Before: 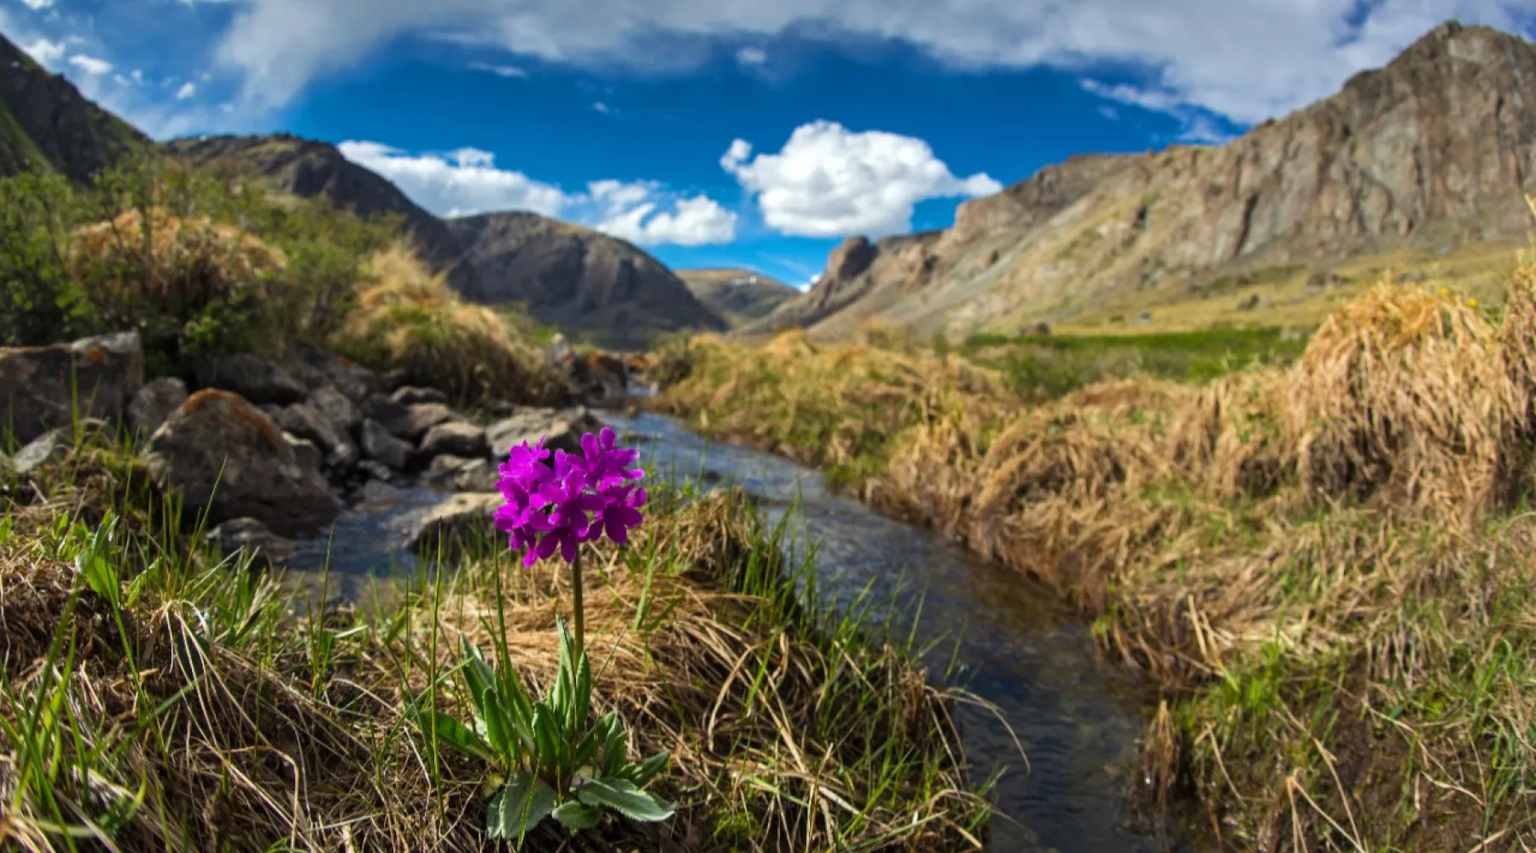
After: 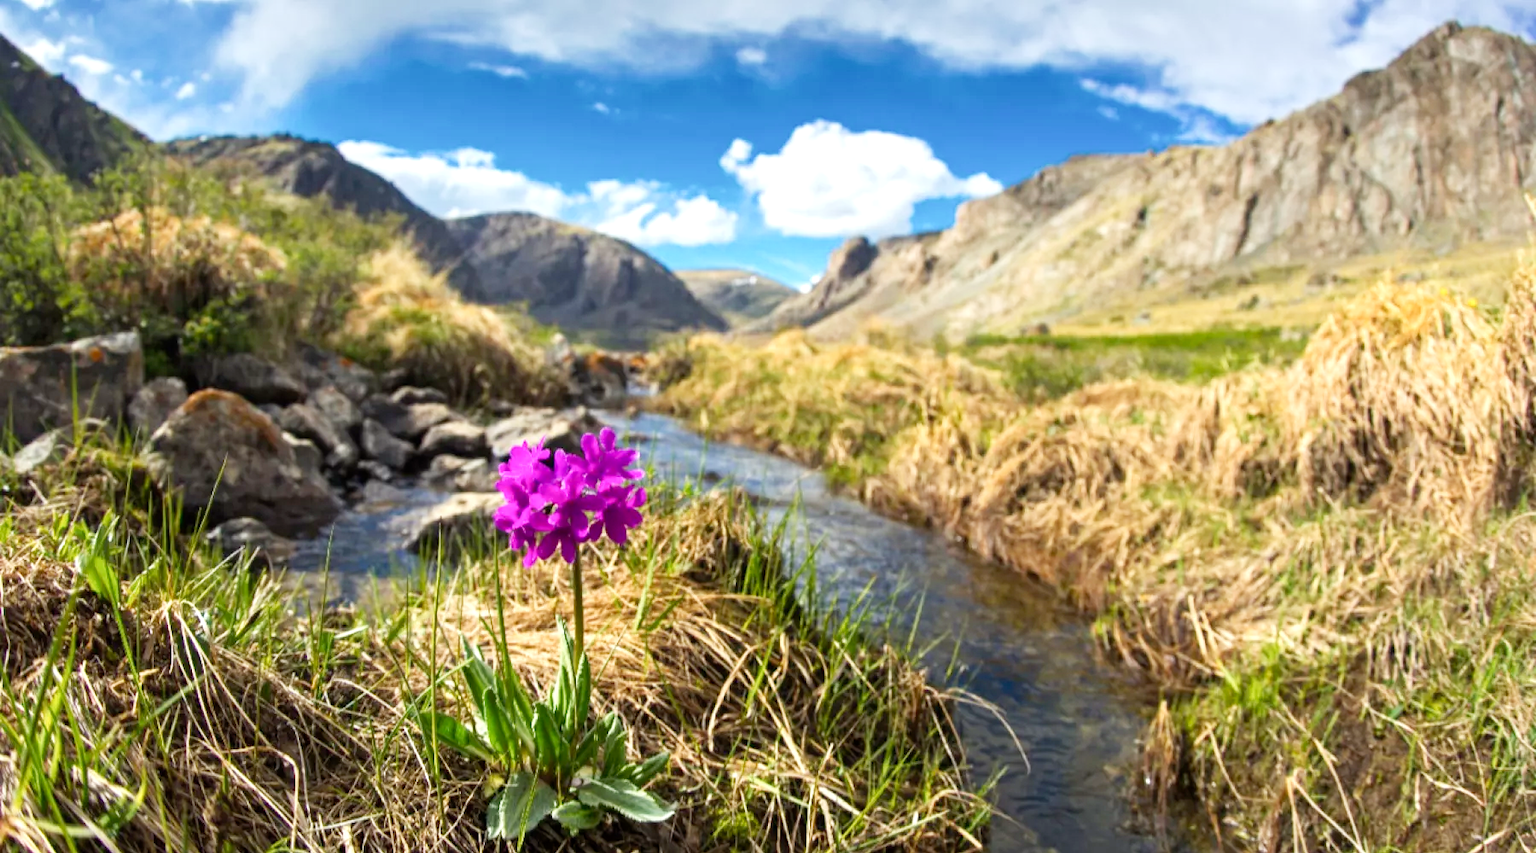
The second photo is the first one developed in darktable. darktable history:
exposure: exposure 0.662 EV, compensate exposure bias true, compensate highlight preservation false
tone curve: curves: ch0 [(0, 0) (0.004, 0.001) (0.133, 0.151) (0.325, 0.399) (0.475, 0.579) (0.832, 0.902) (1, 1)], preserve colors none
